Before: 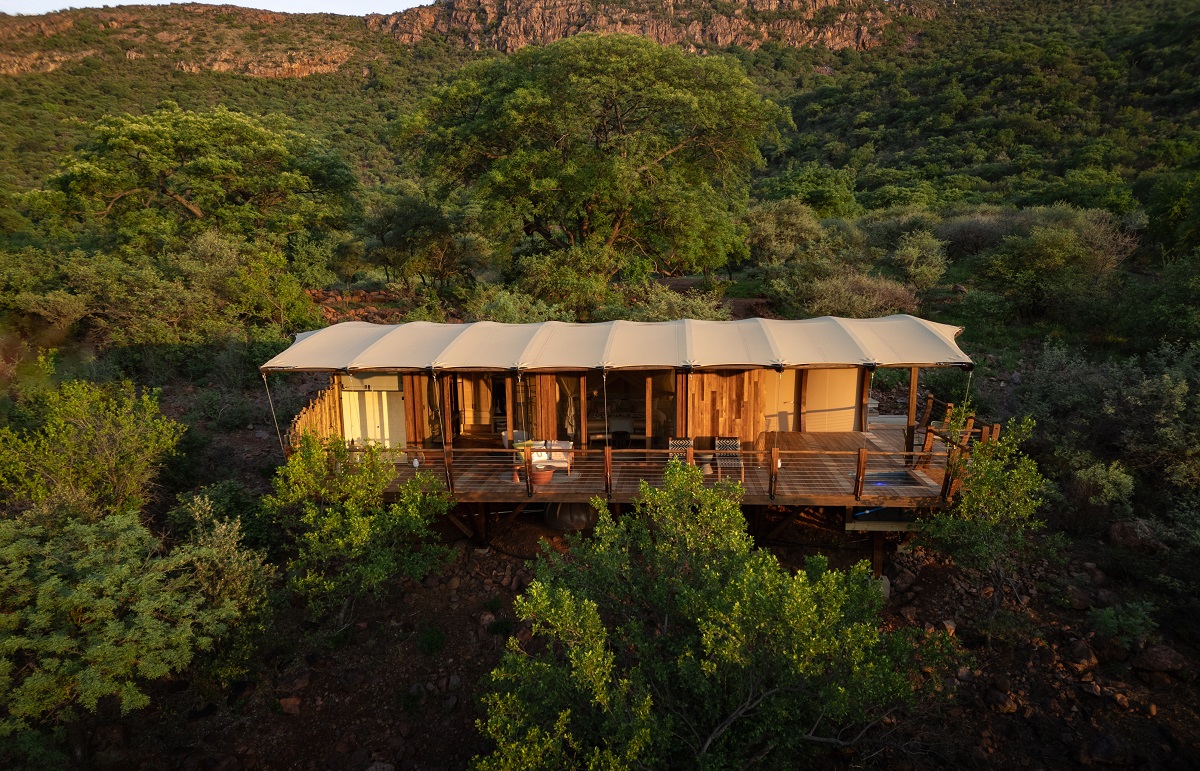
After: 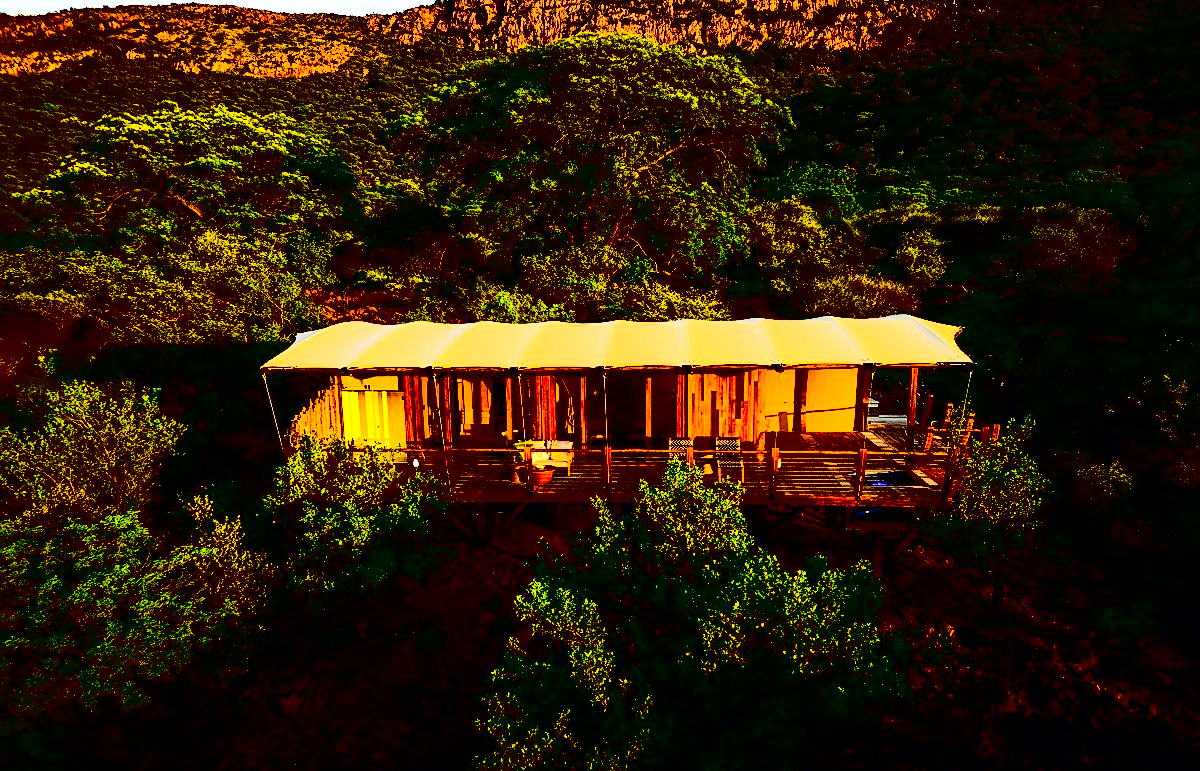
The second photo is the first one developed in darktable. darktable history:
exposure: exposure 0.641 EV, compensate highlight preservation false
local contrast: mode bilateral grid, contrast 21, coarseness 18, detail 163%, midtone range 0.2
tone equalizer: -8 EV -0.429 EV, -7 EV -0.406 EV, -6 EV -0.324 EV, -5 EV -0.221 EV, -3 EV 0.196 EV, -2 EV 0.329 EV, -1 EV 0.396 EV, +0 EV 0.444 EV, edges refinement/feathering 500, mask exposure compensation -1.57 EV, preserve details no
sharpen: amount 0.2
tone curve: curves: ch0 [(0, 0) (0.11, 0.081) (0.256, 0.259) (0.398, 0.475) (0.498, 0.611) (0.65, 0.757) (0.835, 0.883) (1, 0.961)]; ch1 [(0, 0) (0.346, 0.307) (0.408, 0.369) (0.453, 0.457) (0.482, 0.479) (0.502, 0.498) (0.521, 0.51) (0.553, 0.554) (0.618, 0.65) (0.693, 0.727) (1, 1)]; ch2 [(0, 0) (0.358, 0.362) (0.434, 0.46) (0.485, 0.494) (0.5, 0.494) (0.511, 0.508) (0.537, 0.55) (0.579, 0.599) (0.621, 0.693) (1, 1)], color space Lab, independent channels, preserve colors none
contrast brightness saturation: contrast 0.756, brightness -0.981, saturation 1
